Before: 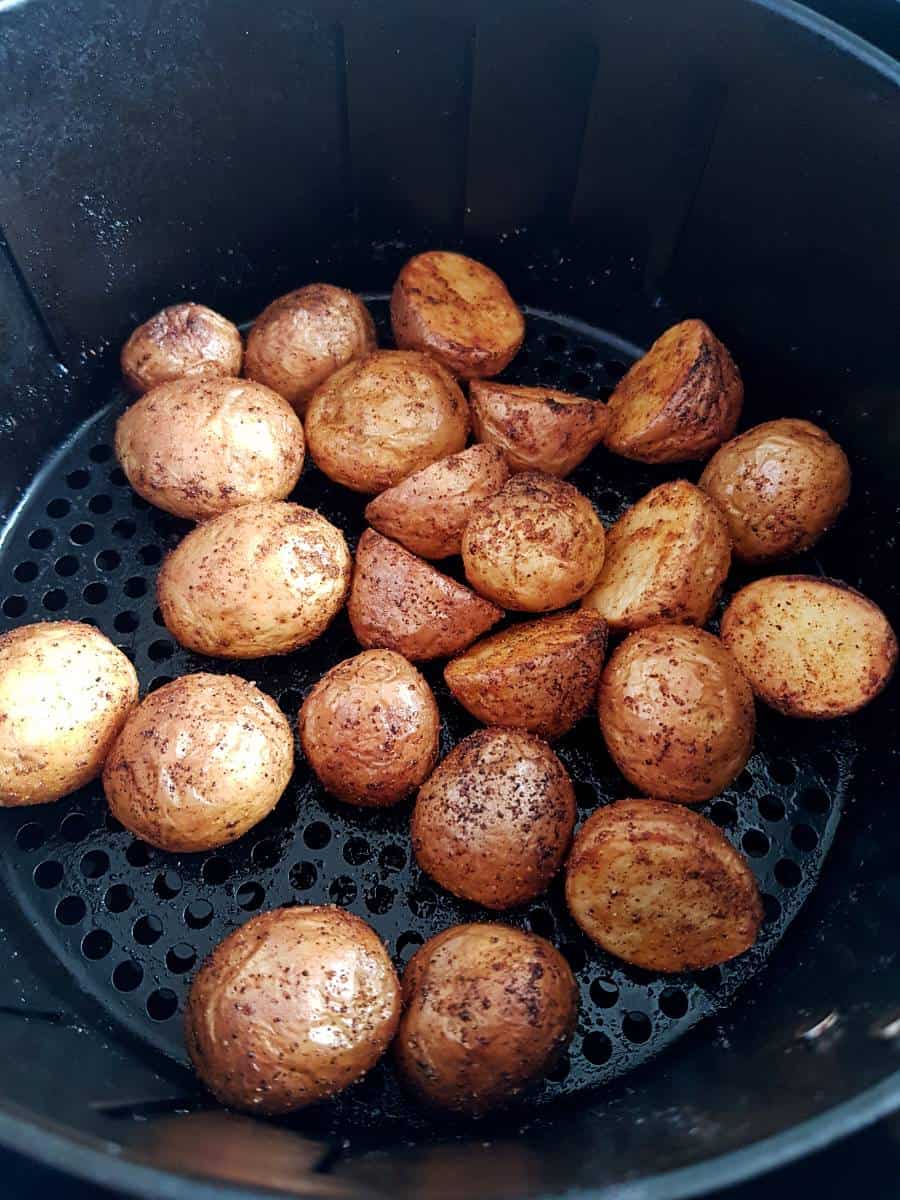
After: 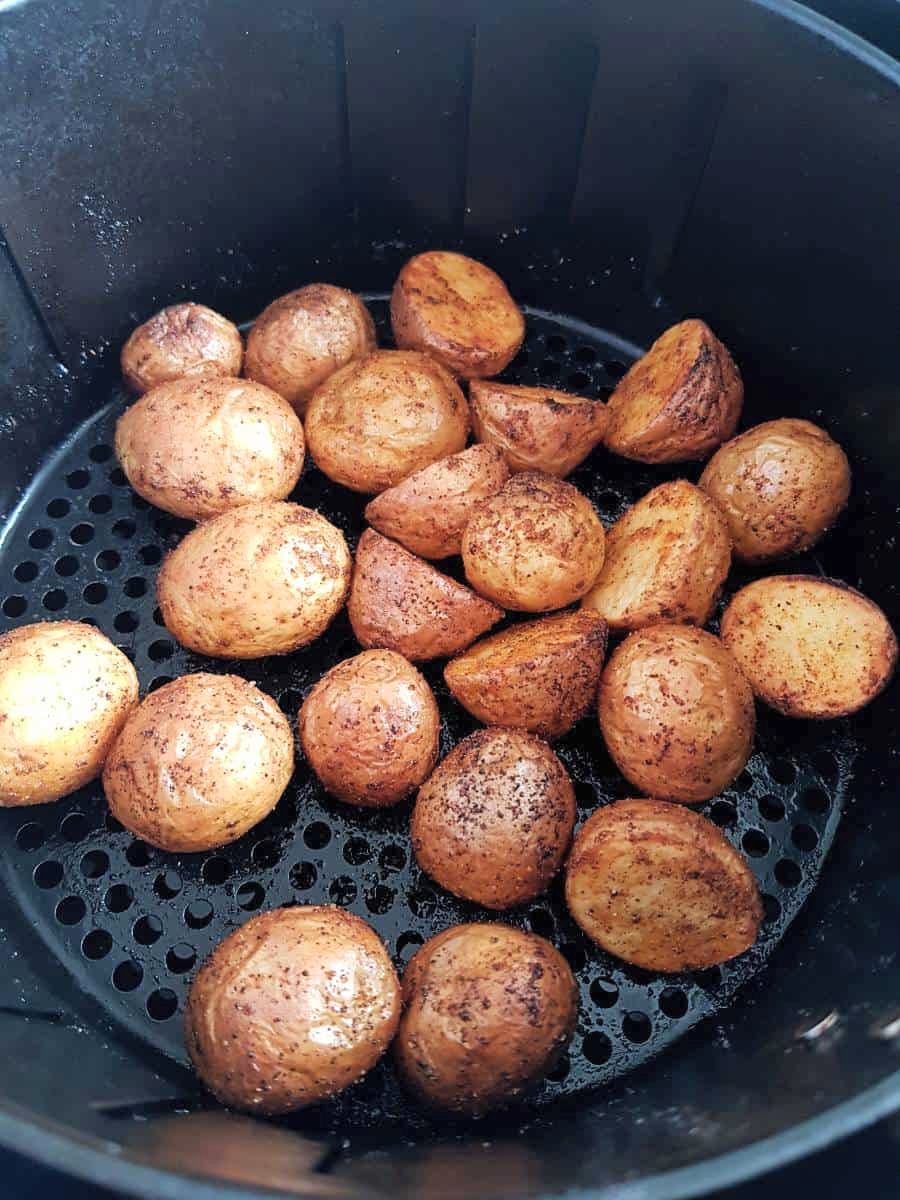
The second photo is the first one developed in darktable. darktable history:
contrast brightness saturation: brightness 0.149
